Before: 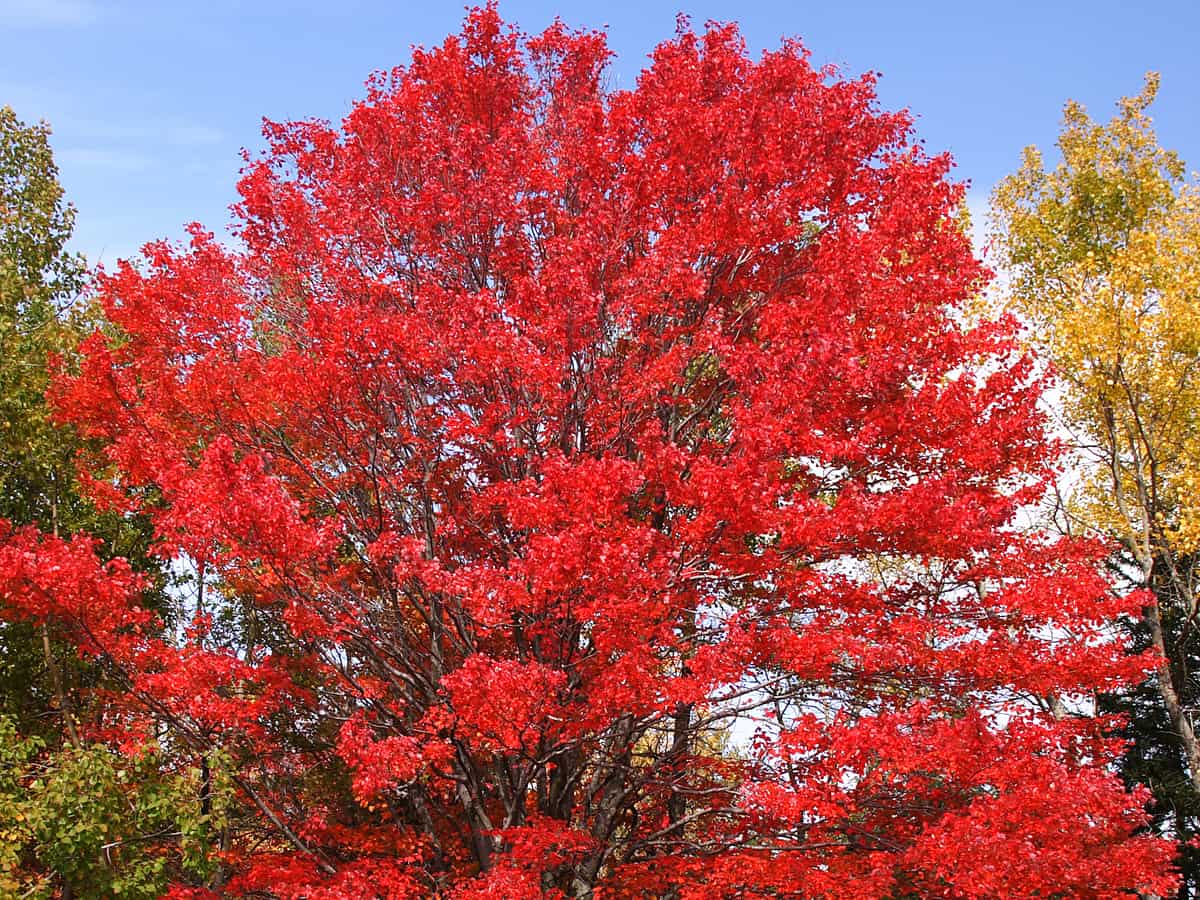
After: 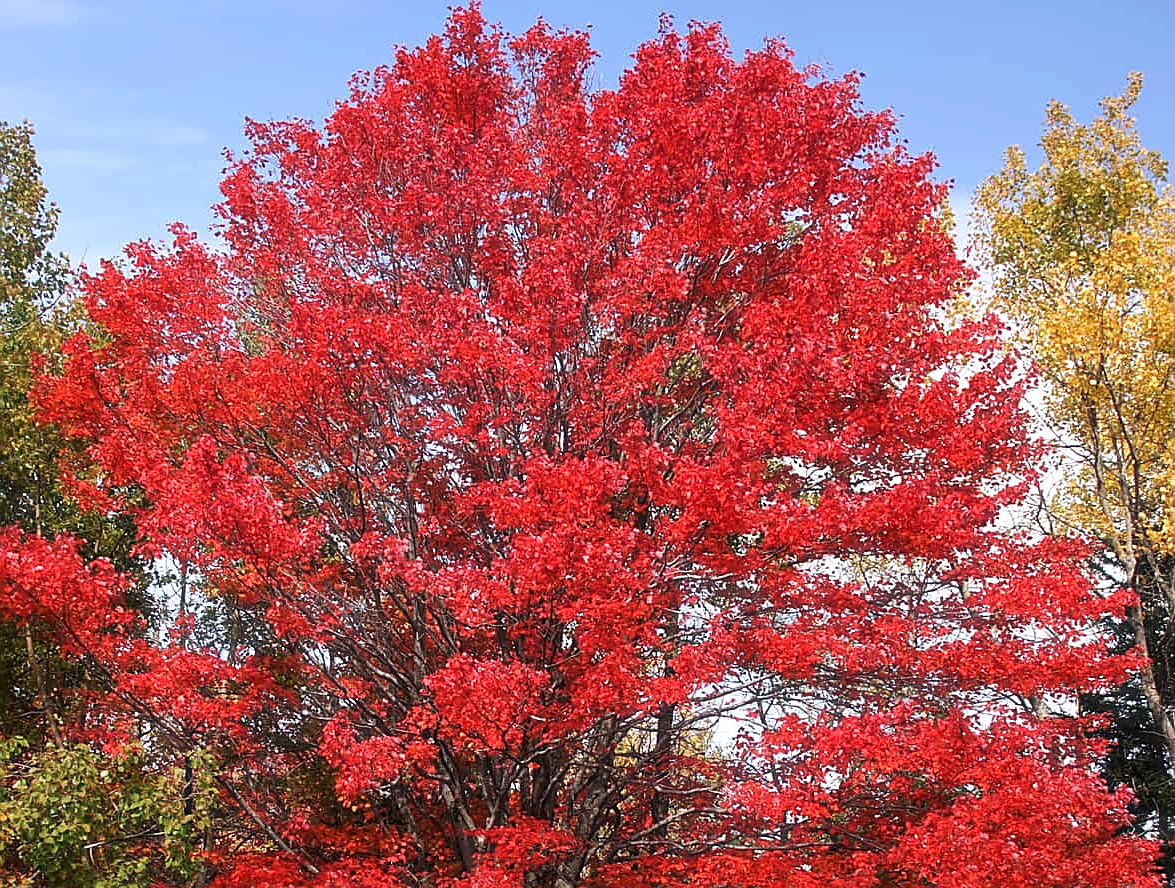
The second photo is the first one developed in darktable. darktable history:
sharpen: on, module defaults
crop and rotate: left 1.439%, right 0.588%, bottom 1.272%
haze removal: strength -0.063, compatibility mode true, adaptive false
local contrast: highlights 106%, shadows 102%, detail 119%, midtone range 0.2
